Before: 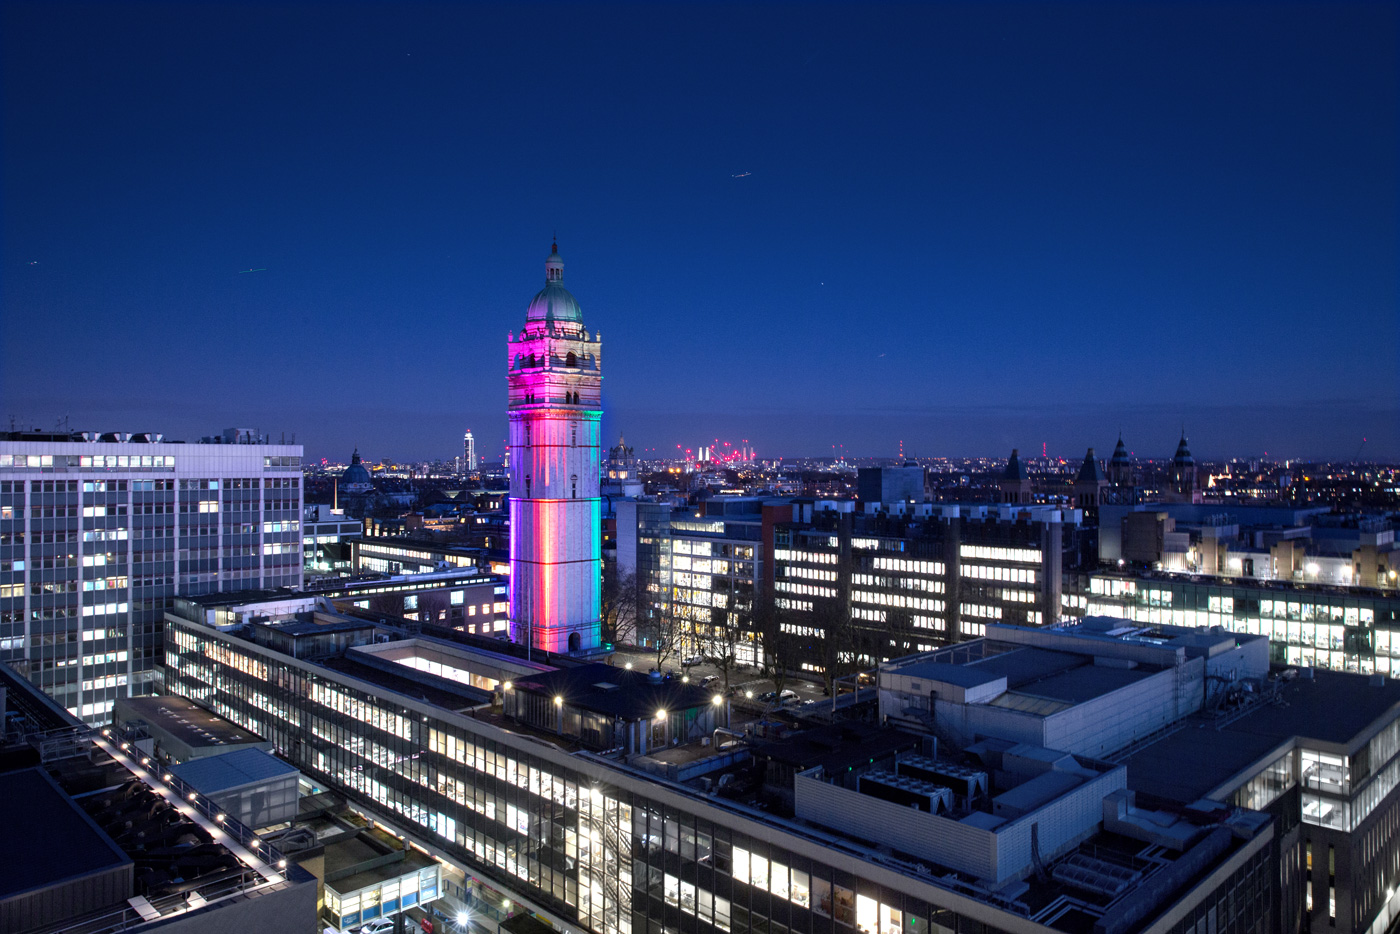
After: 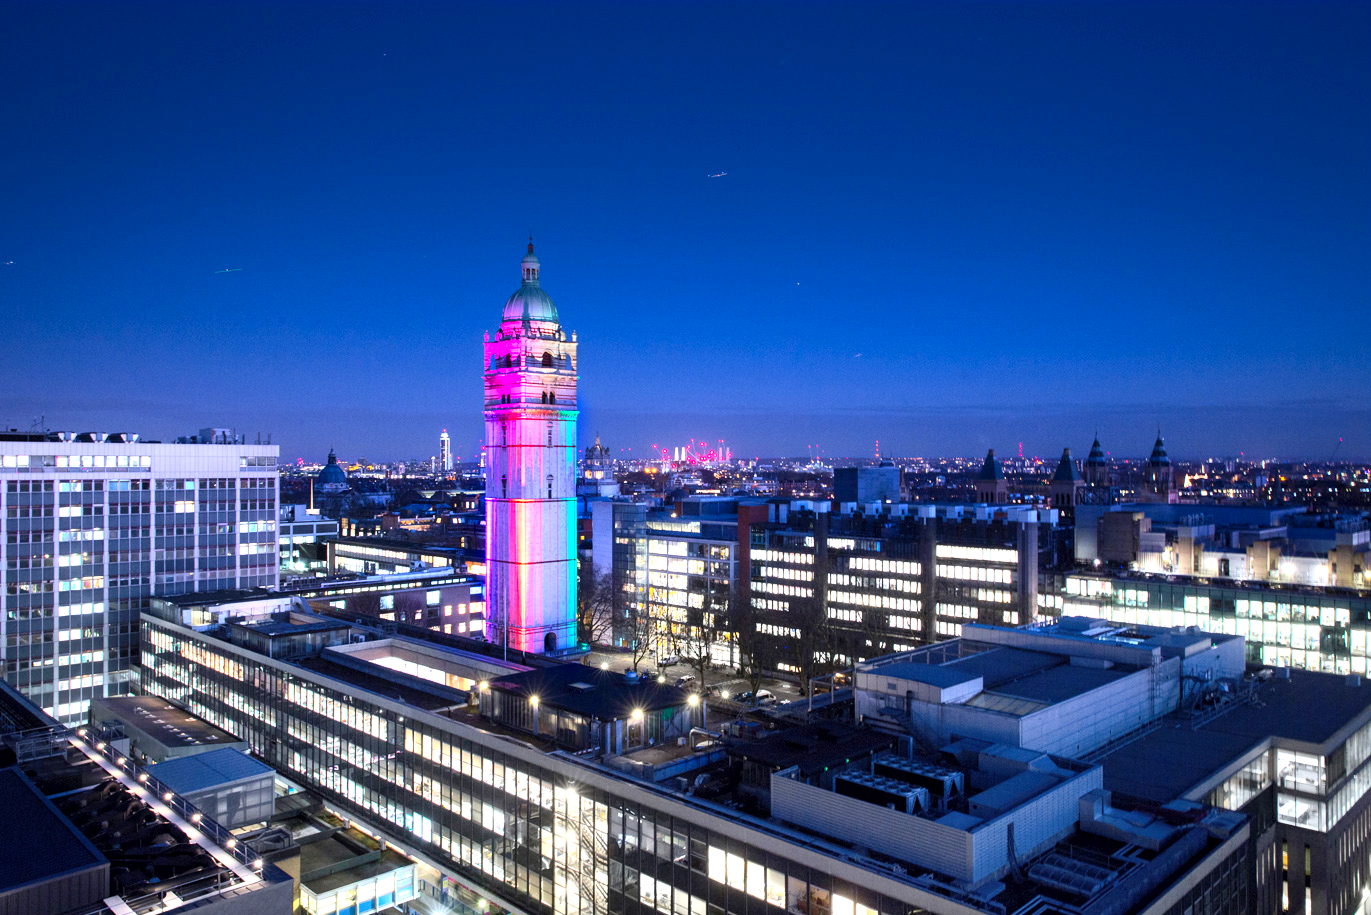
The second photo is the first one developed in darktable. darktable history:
crop: left 1.743%, right 0.268%, bottom 2.011%
contrast brightness saturation: contrast 0.2, brightness 0.16, saturation 0.22
exposure: black level correction 0.001, exposure 0.5 EV, compensate exposure bias true, compensate highlight preservation false
white balance: red 1, blue 1
